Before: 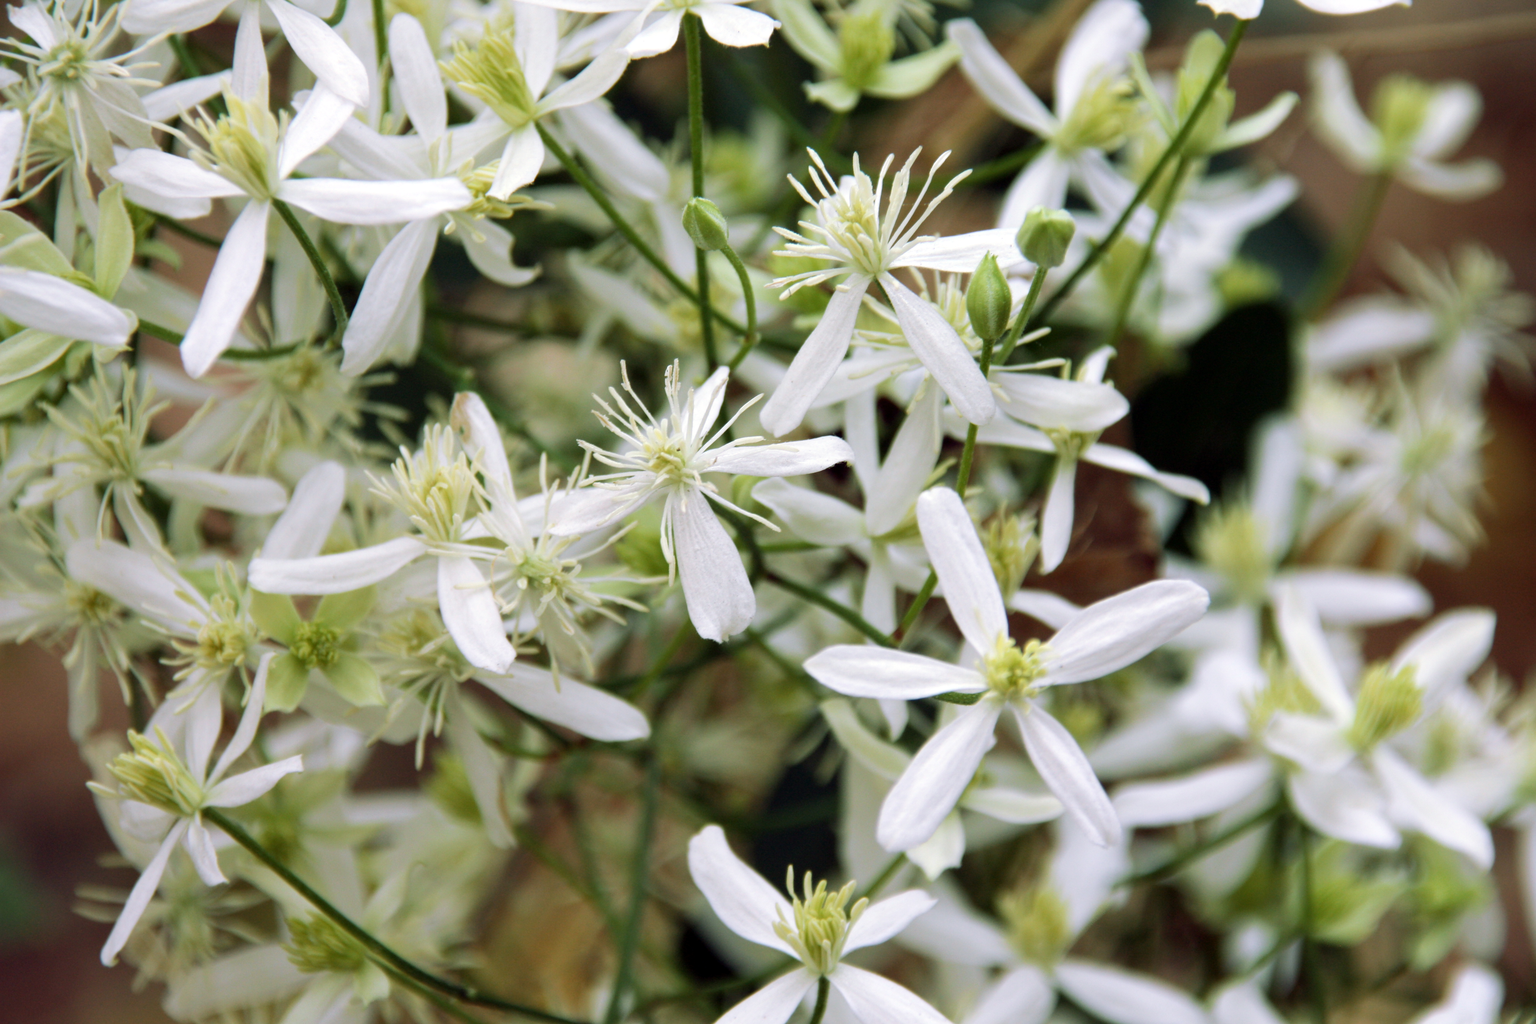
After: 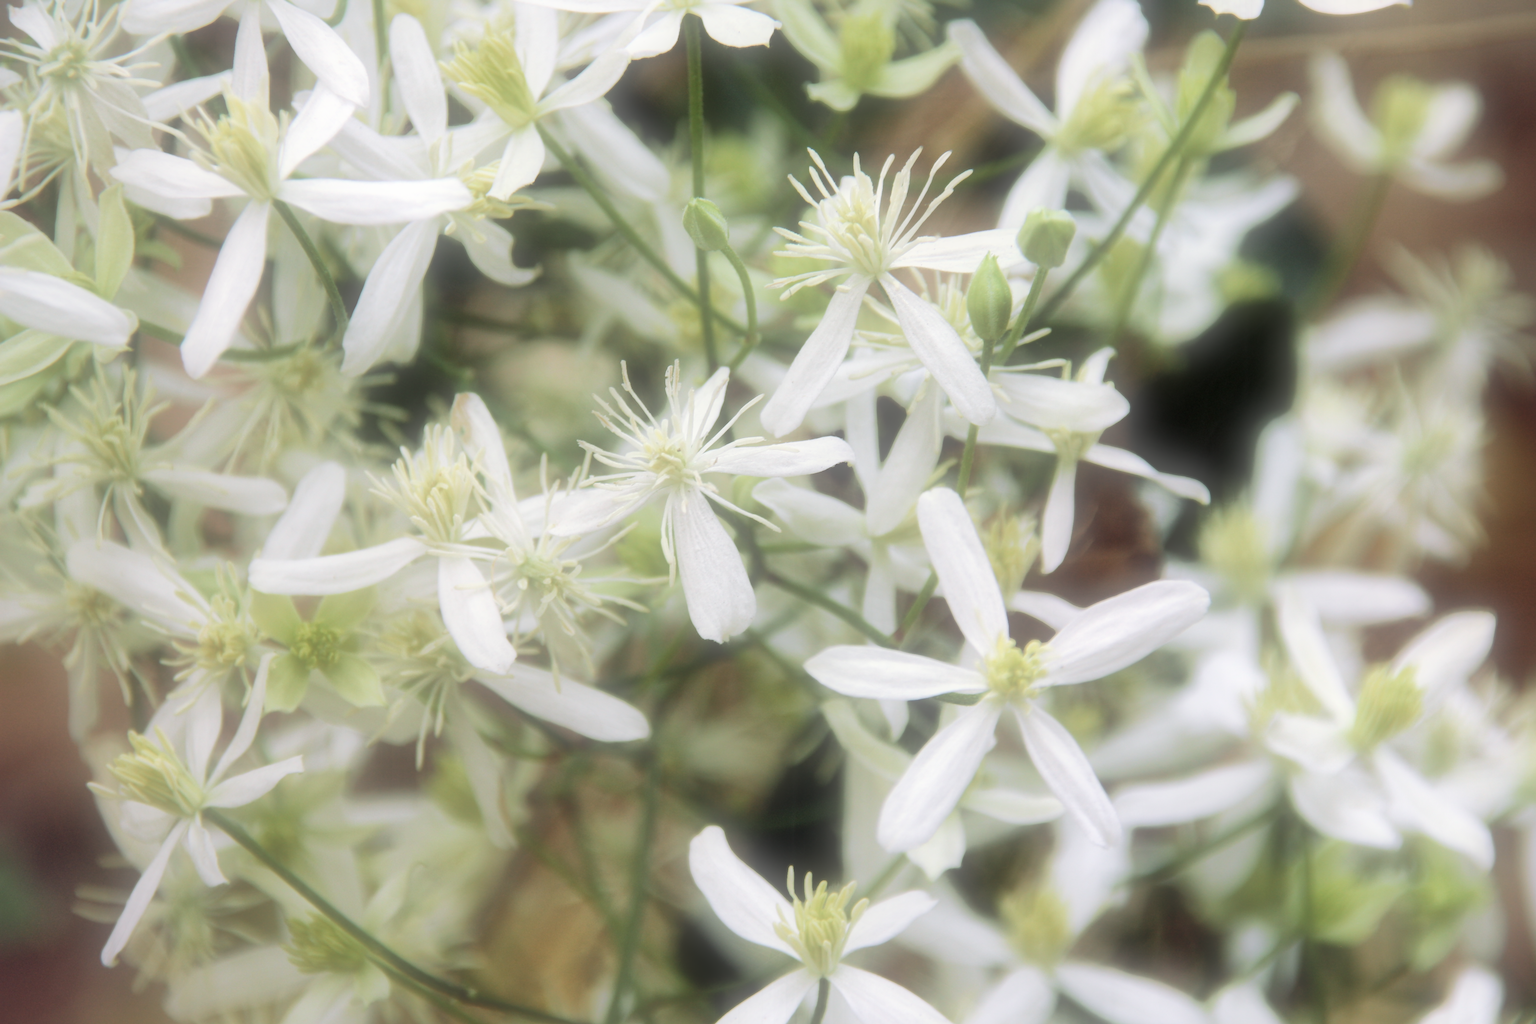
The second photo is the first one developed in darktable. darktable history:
soften: size 60.24%, saturation 65.46%, brightness 0.506 EV, mix 25.7%
shadows and highlights: shadows 29.32, highlights -29.32, low approximation 0.01, soften with gaussian
global tonemap: drago (1, 100), detail 1
contrast equalizer: octaves 7, y [[0.6 ×6], [0.55 ×6], [0 ×6], [0 ×6], [0 ×6]], mix -1
